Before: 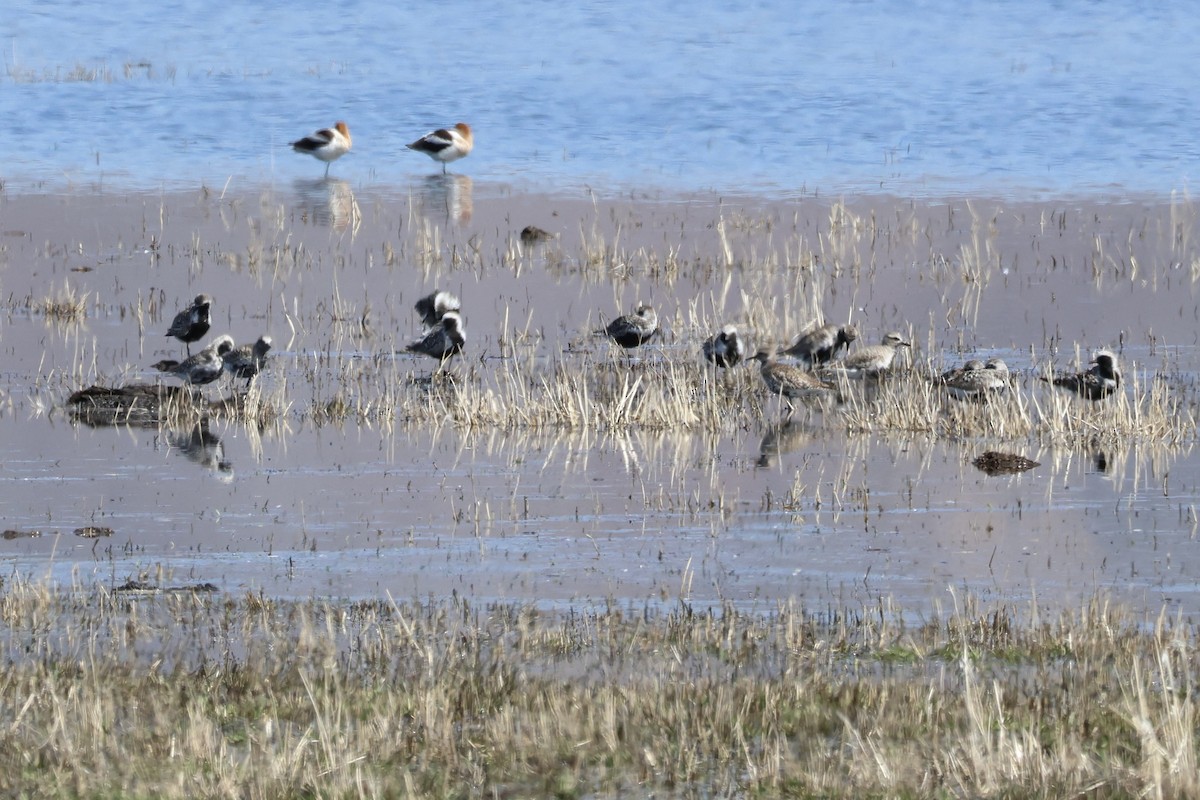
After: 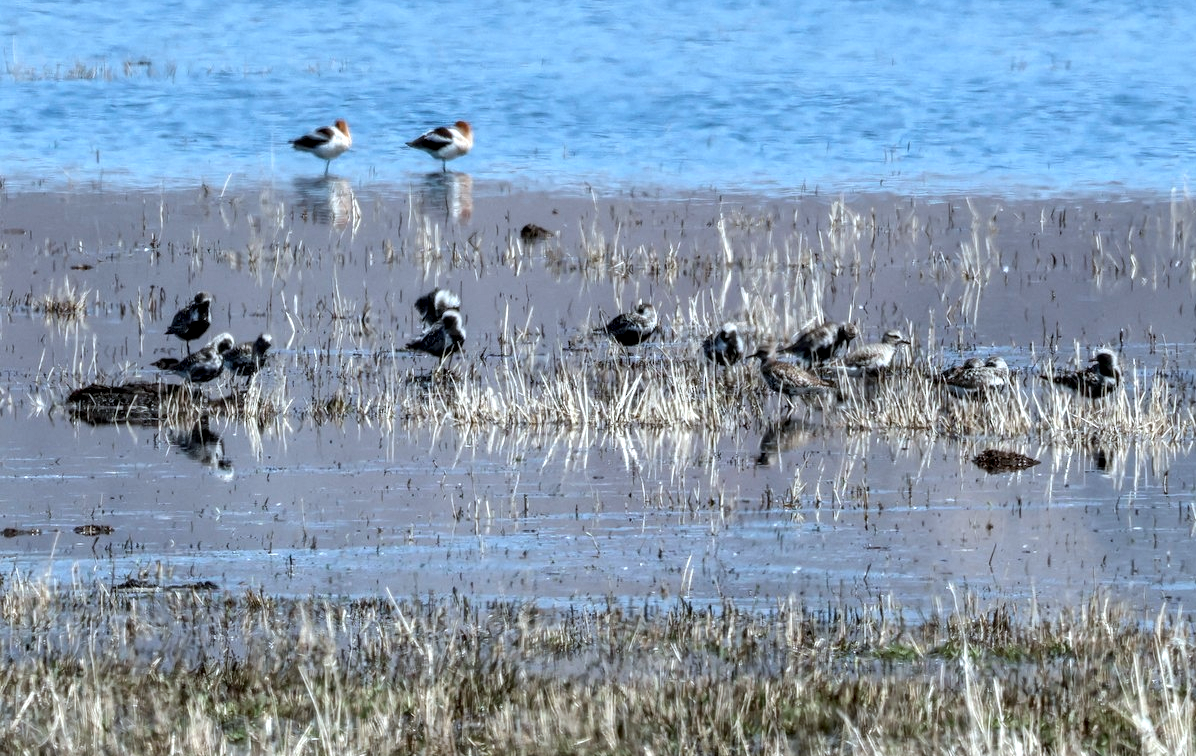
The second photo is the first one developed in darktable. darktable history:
local contrast: highlights 5%, shadows 4%, detail 182%
exposure: exposure -0.024 EV, compensate exposure bias true, compensate highlight preservation false
crop: top 0.35%, right 0.261%, bottom 5.048%
color correction: highlights a* -3.92, highlights b* -10.71
